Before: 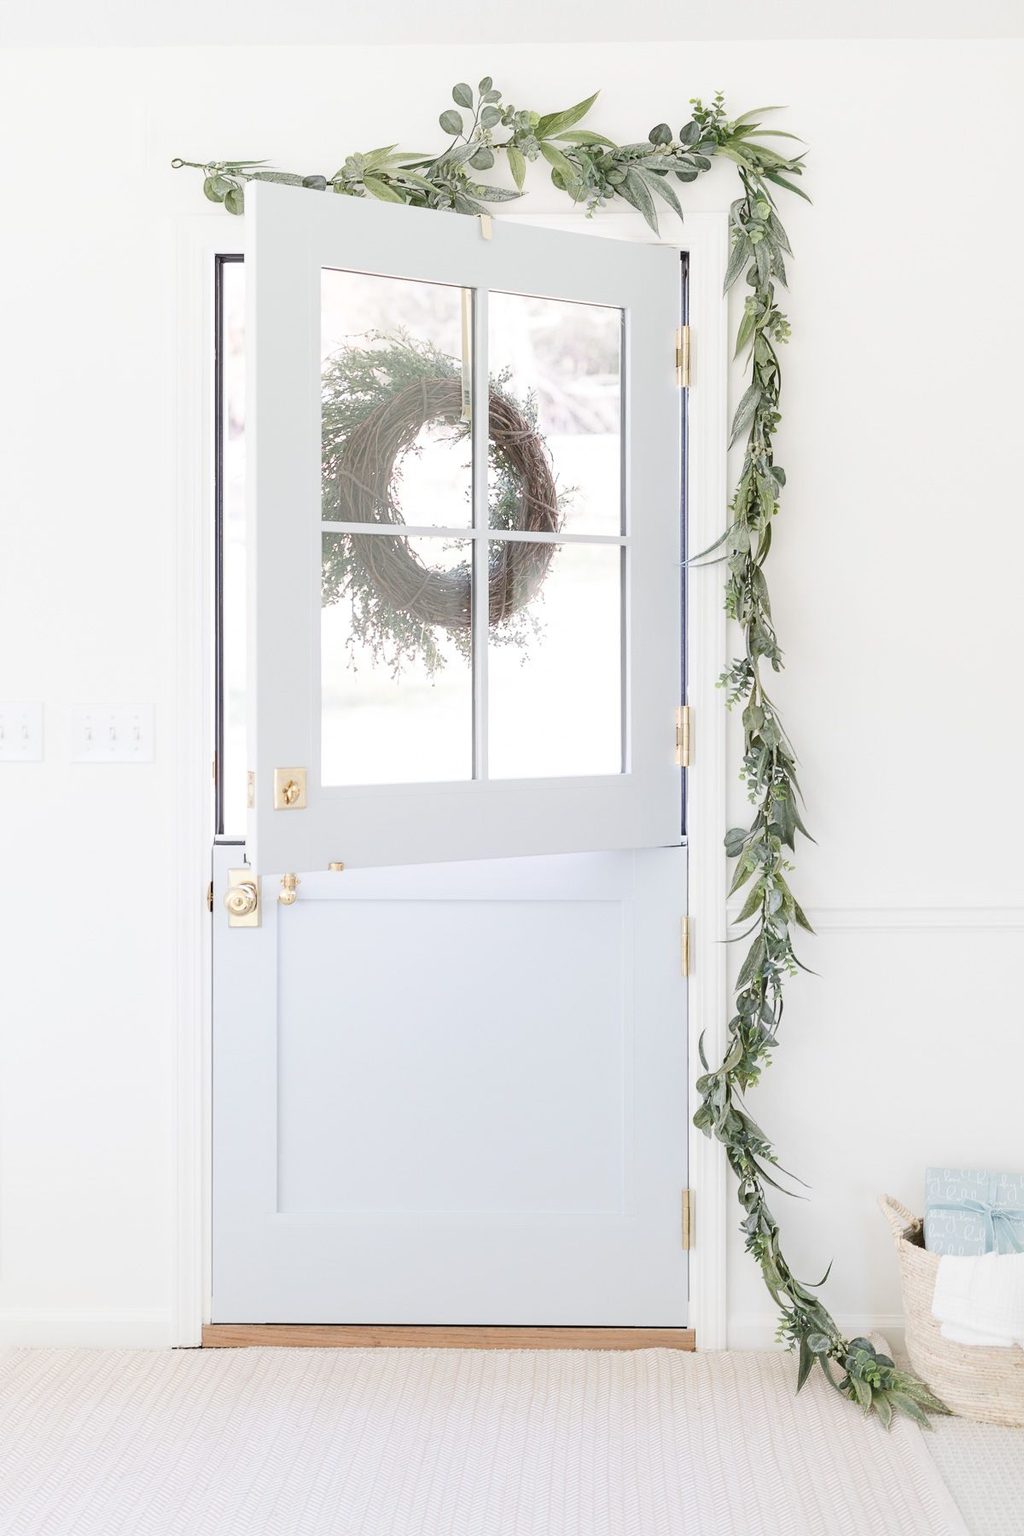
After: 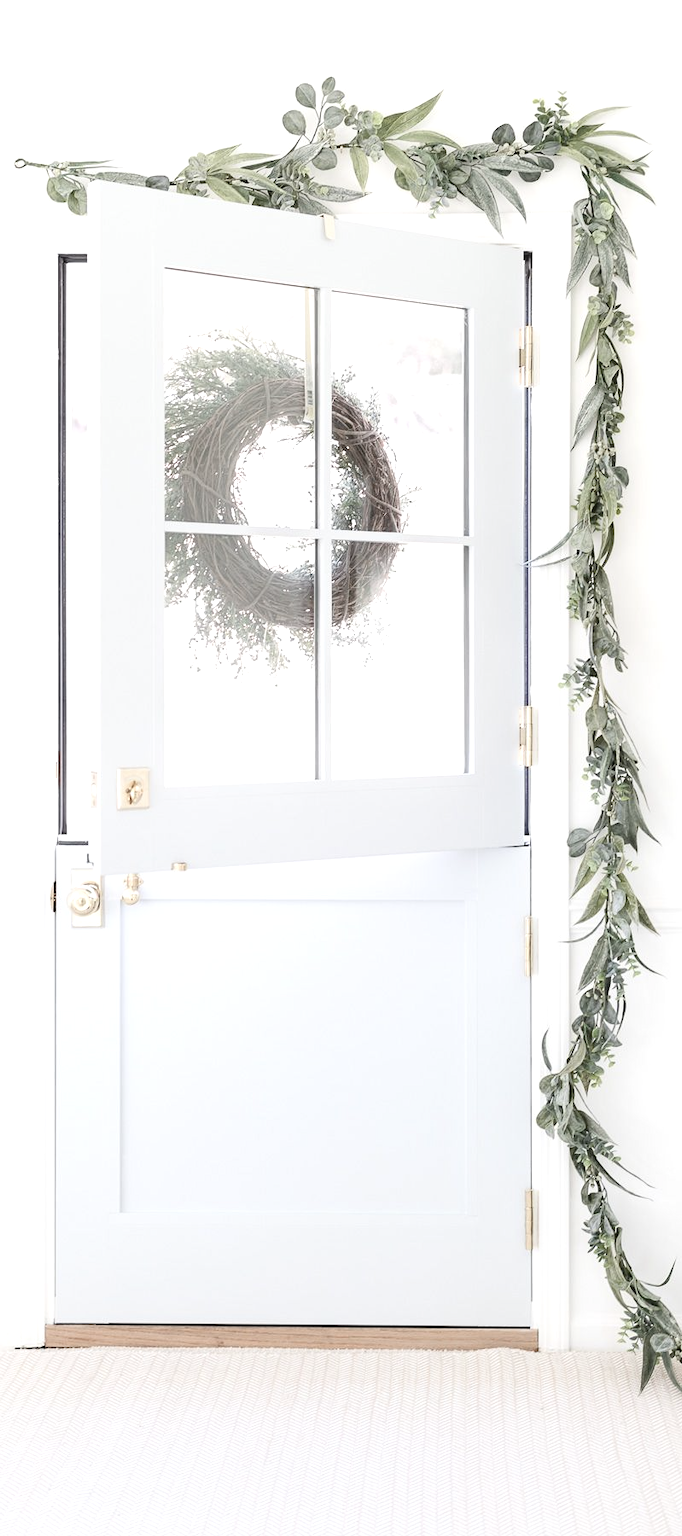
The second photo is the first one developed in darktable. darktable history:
crop and rotate: left 15.351%, right 17.913%
contrast brightness saturation: contrast 0.1, saturation -0.36
exposure: exposure 0.341 EV, compensate exposure bias true, compensate highlight preservation false
